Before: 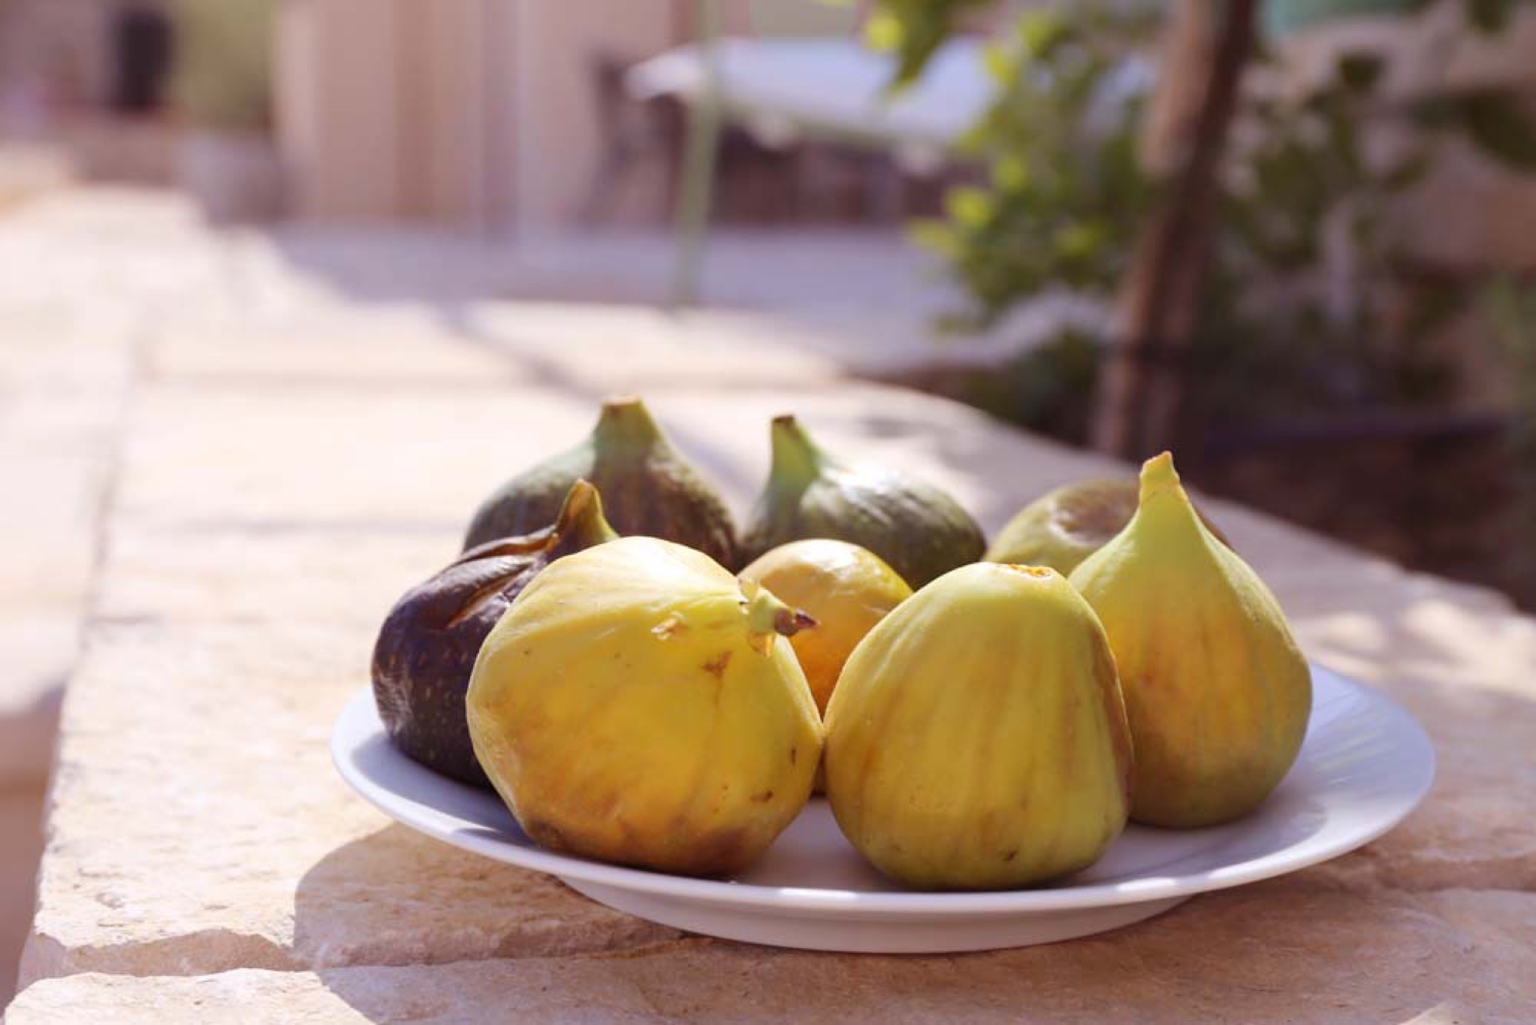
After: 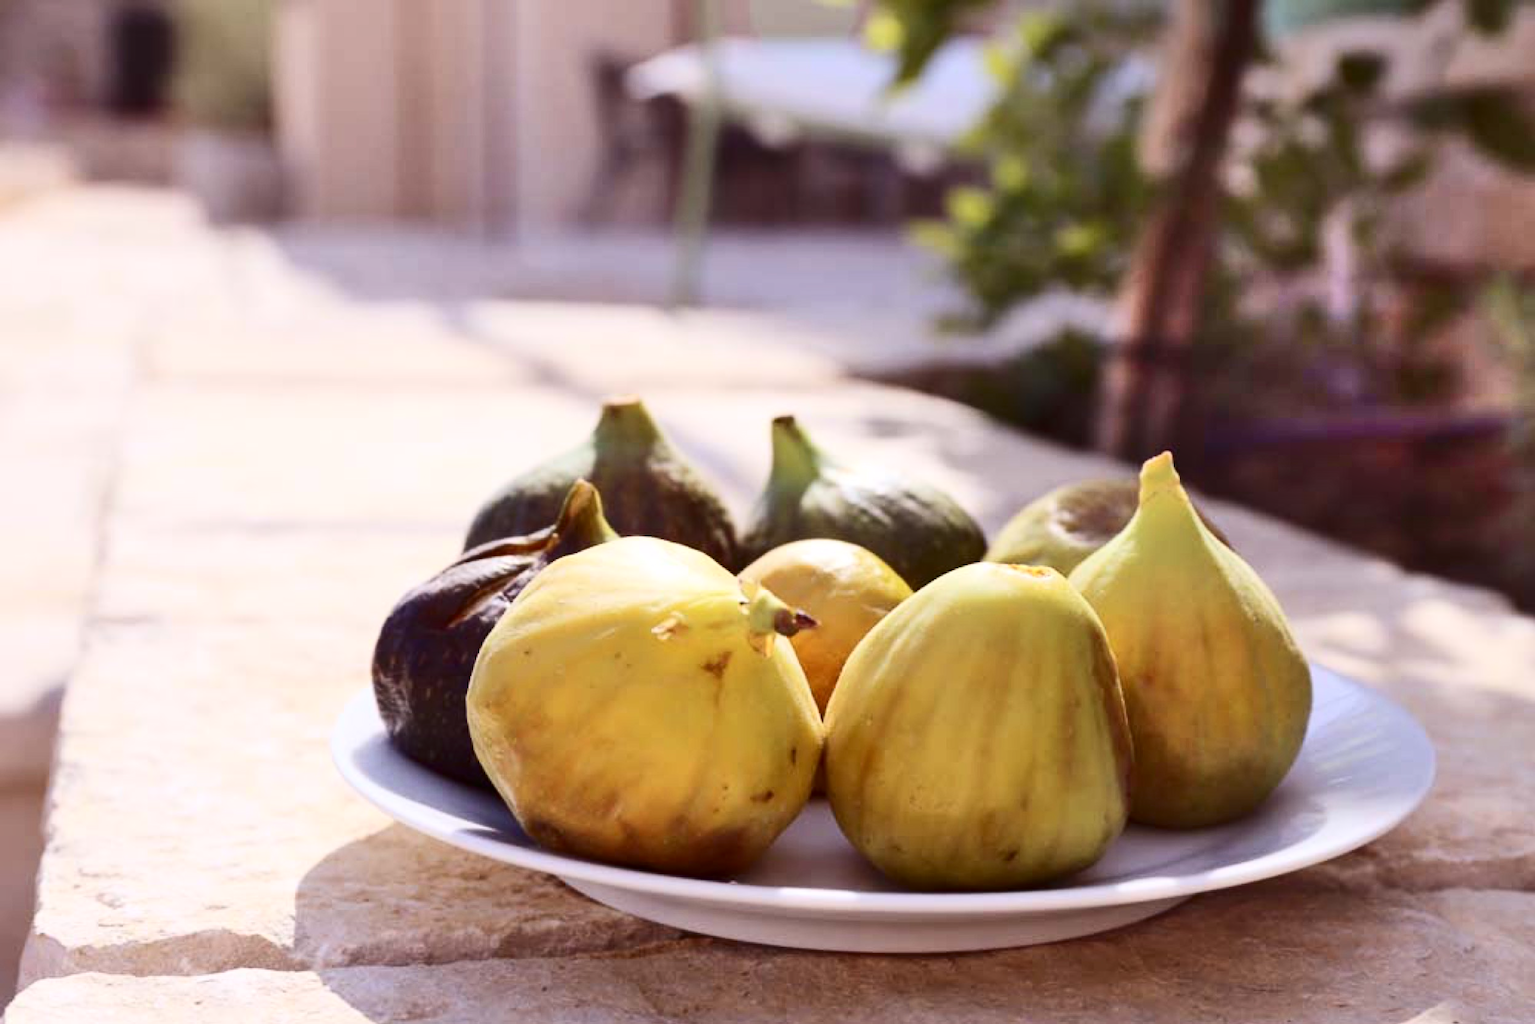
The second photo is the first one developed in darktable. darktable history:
contrast brightness saturation: contrast 0.28
shadows and highlights: shadows 75, highlights -25, soften with gaussian
